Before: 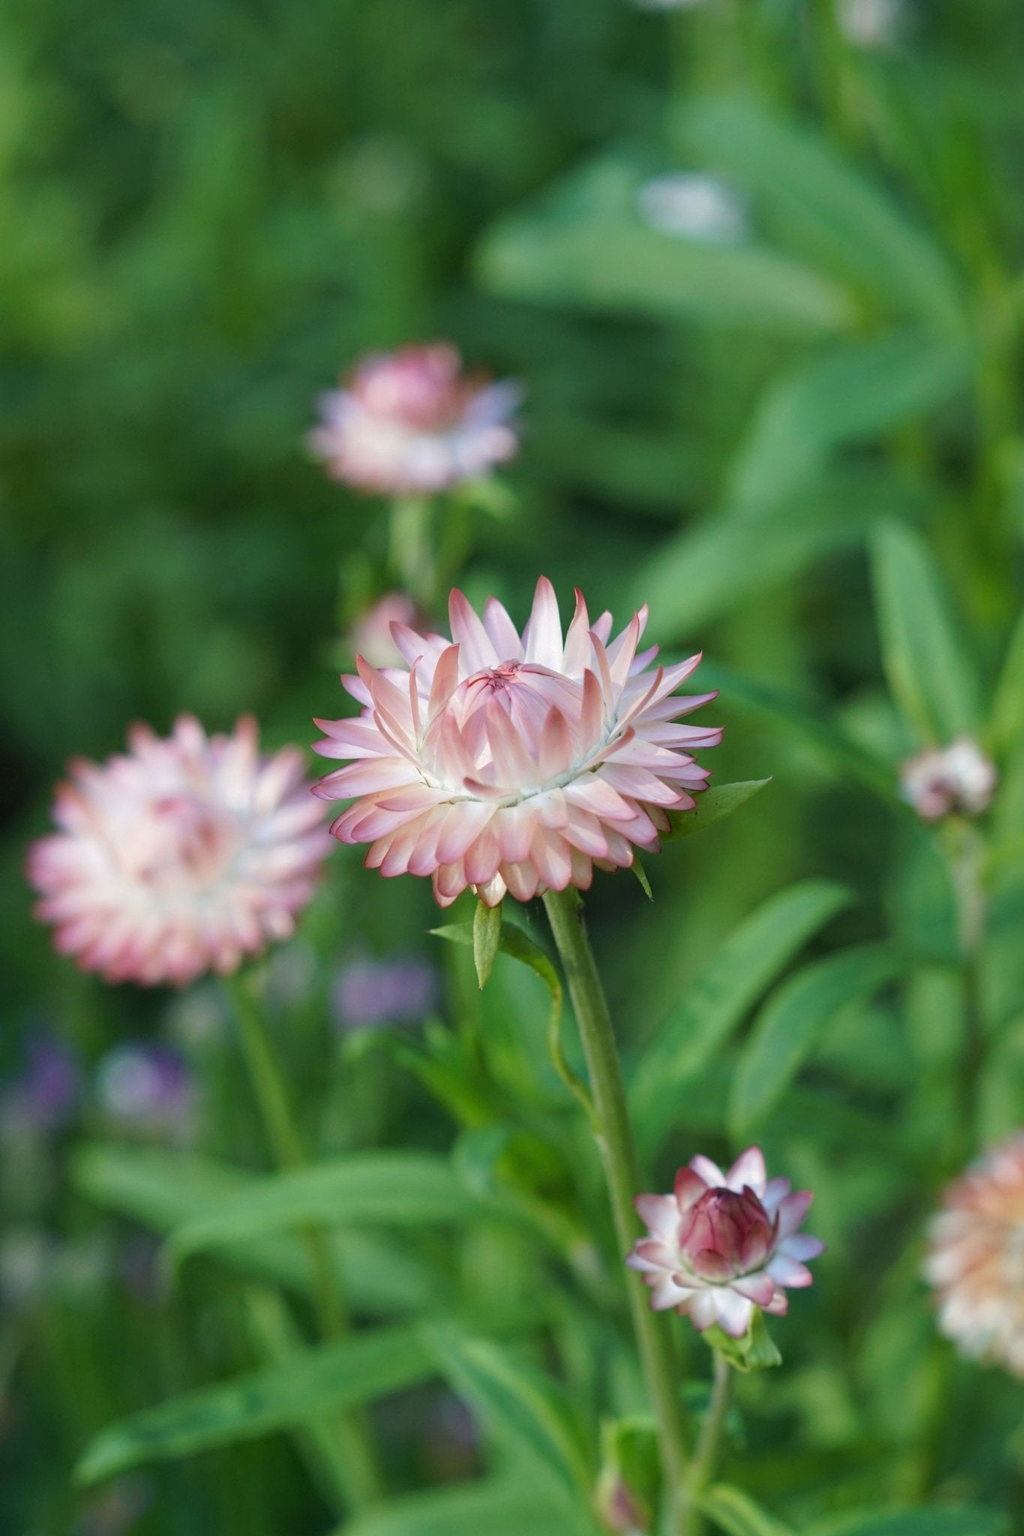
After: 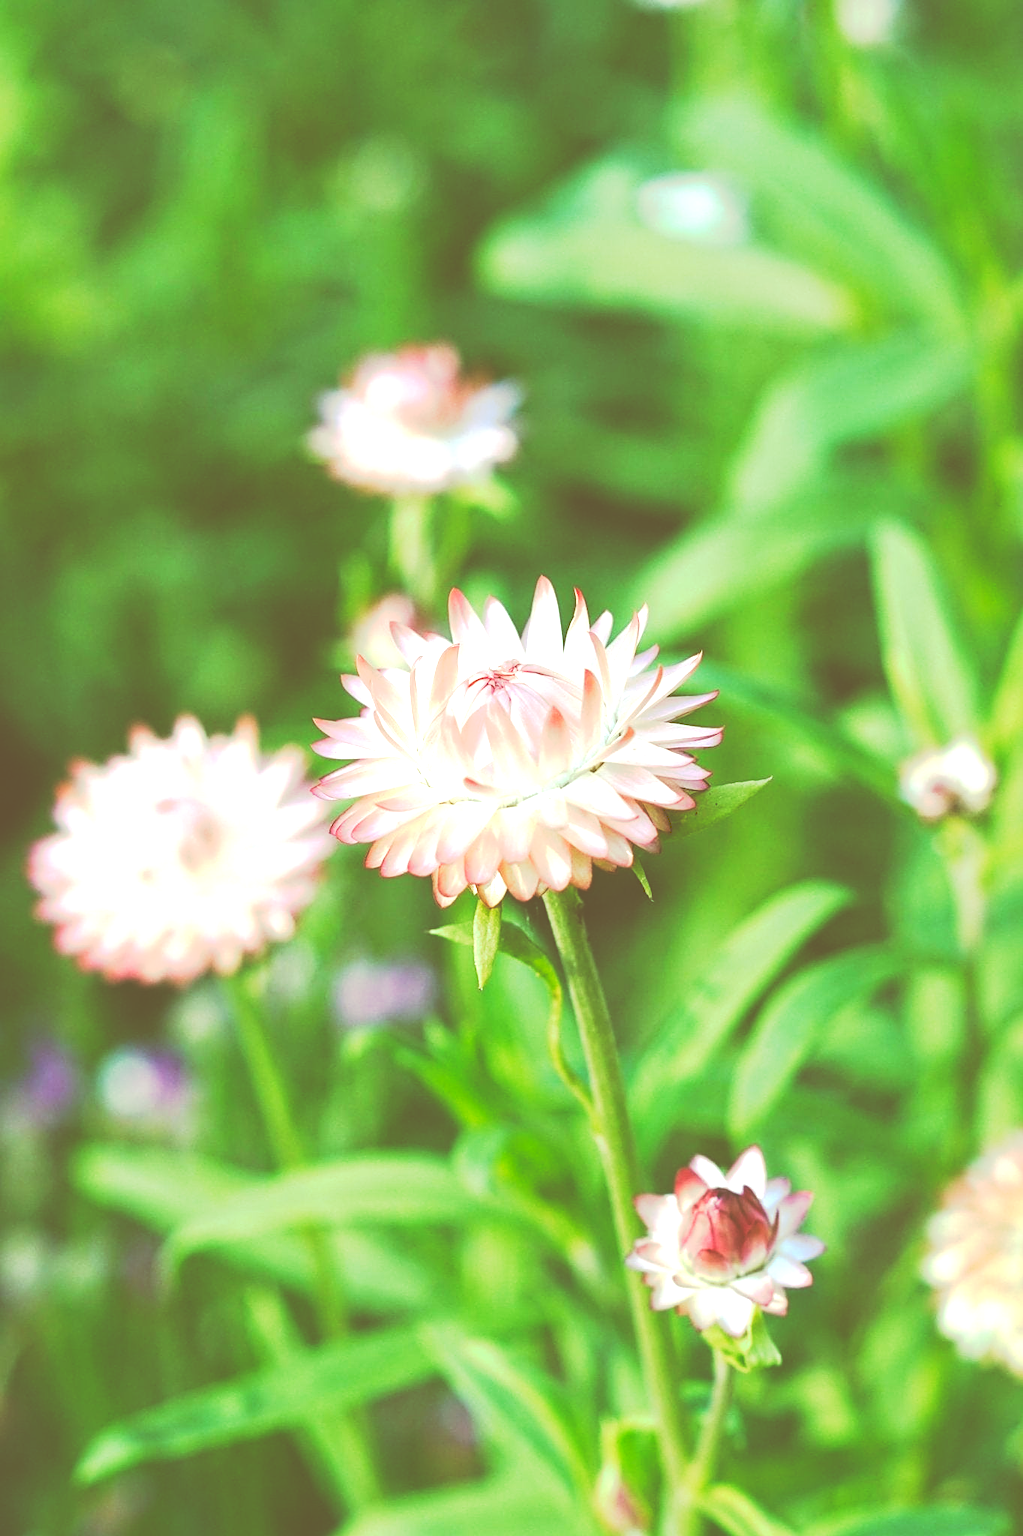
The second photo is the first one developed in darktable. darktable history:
color correction: highlights a* -5.94, highlights b* 9.48, shadows a* 10.12, shadows b* 23.94
tone curve: curves: ch0 [(0, 0) (0.003, 0.345) (0.011, 0.345) (0.025, 0.345) (0.044, 0.349) (0.069, 0.353) (0.1, 0.356) (0.136, 0.359) (0.177, 0.366) (0.224, 0.378) (0.277, 0.398) (0.335, 0.429) (0.399, 0.476) (0.468, 0.545) (0.543, 0.624) (0.623, 0.721) (0.709, 0.811) (0.801, 0.876) (0.898, 0.913) (1, 1)], preserve colors none
exposure: exposure 1.16 EV, compensate exposure bias true, compensate highlight preservation false
sharpen: on, module defaults
